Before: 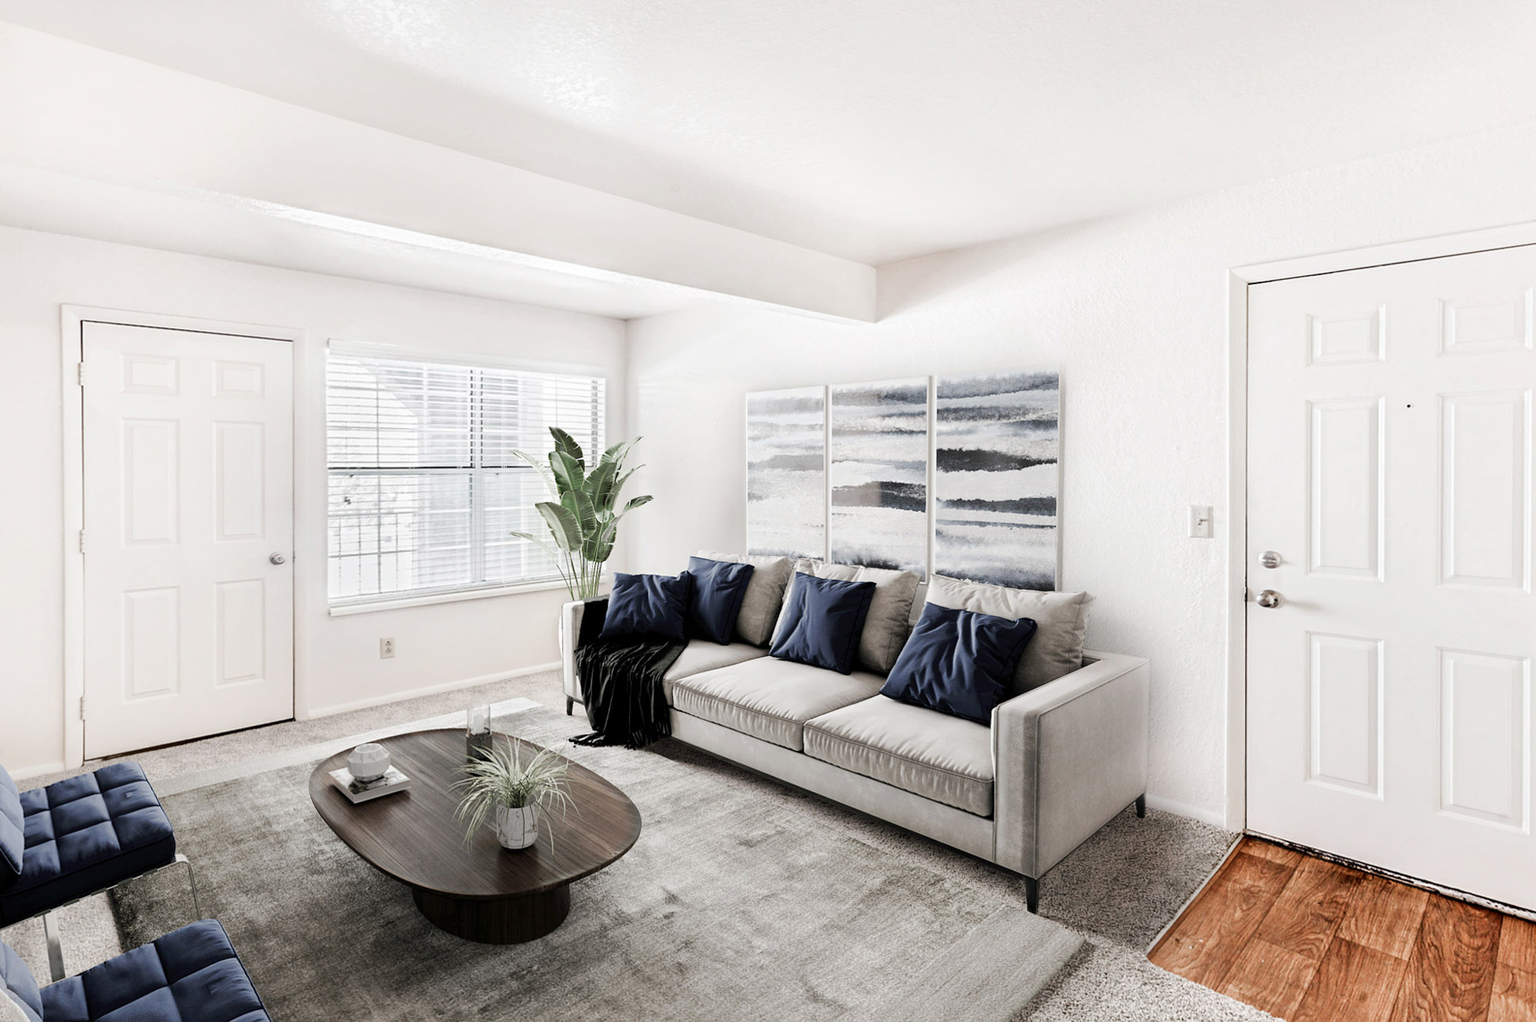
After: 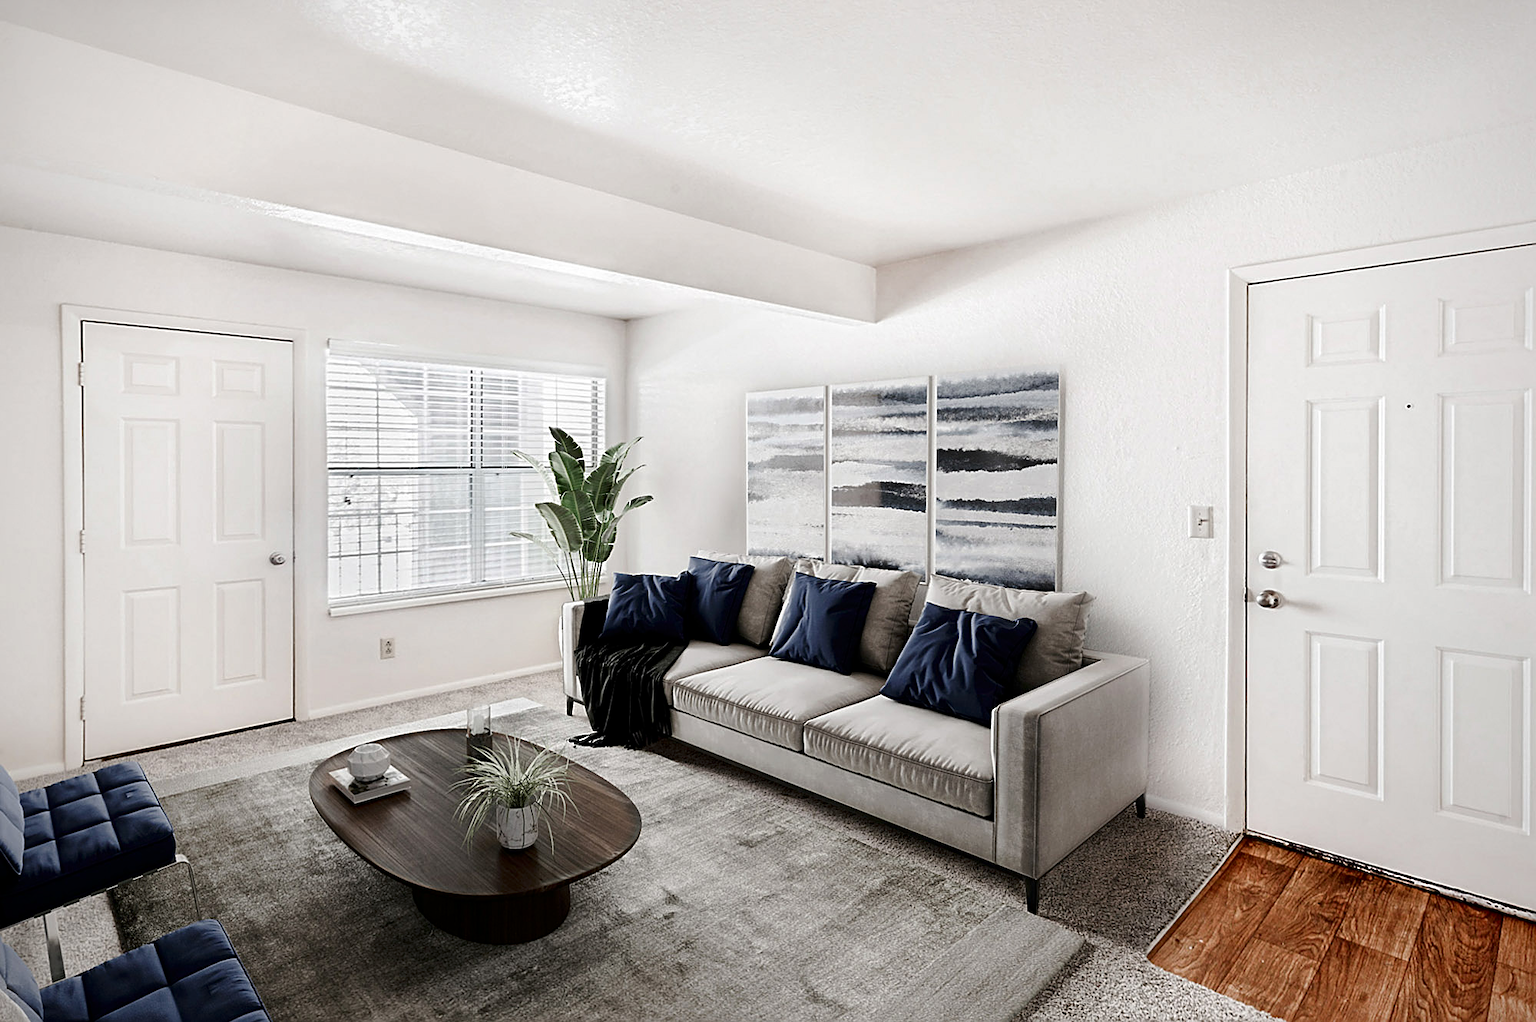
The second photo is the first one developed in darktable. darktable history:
vignetting: brightness -0.392, saturation 0.008
contrast brightness saturation: brightness -0.198, saturation 0.076
sharpen: on, module defaults
